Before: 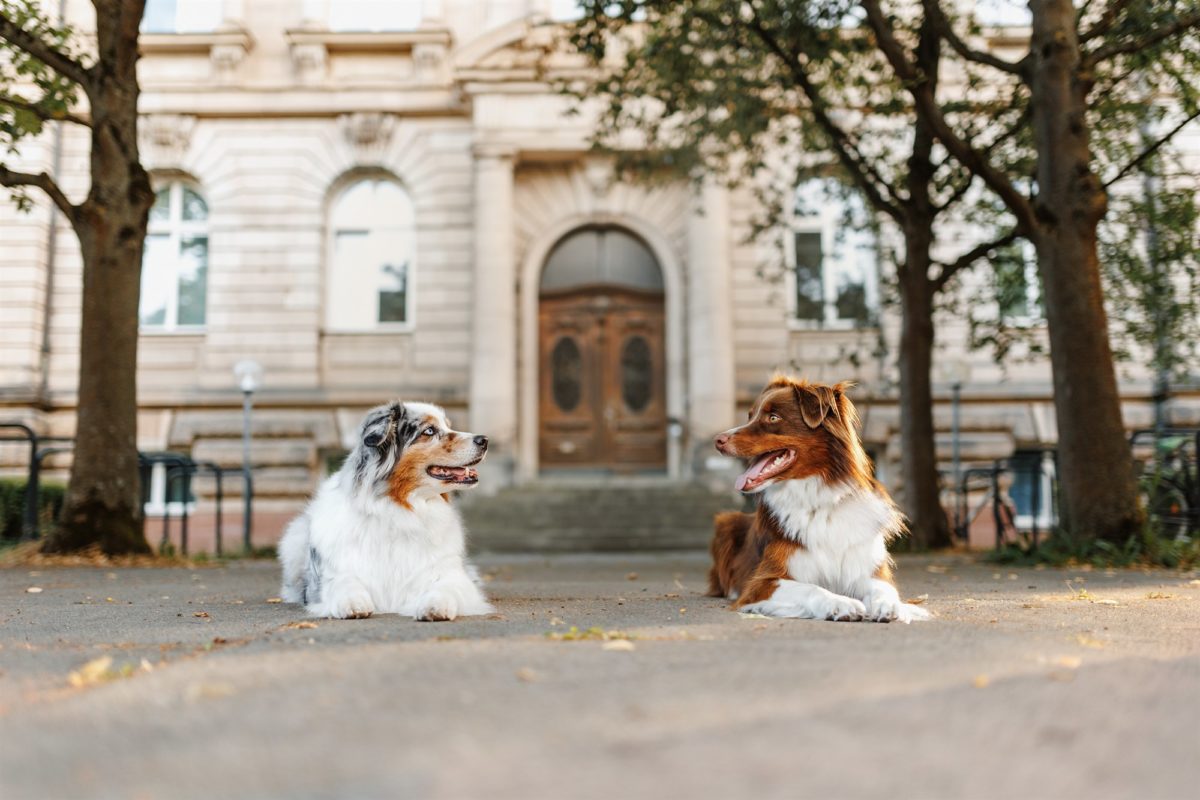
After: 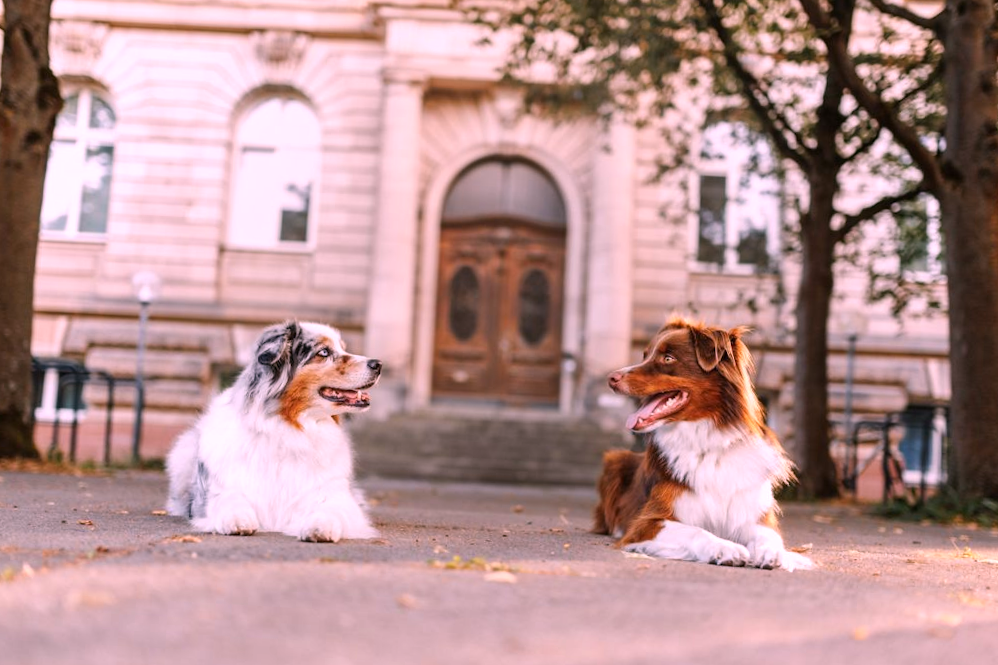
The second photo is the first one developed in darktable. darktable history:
white balance: red 1.188, blue 1.11
crop and rotate: angle -3.27°, left 5.211%, top 5.211%, right 4.607%, bottom 4.607%
local contrast: mode bilateral grid, contrast 10, coarseness 25, detail 115%, midtone range 0.2
